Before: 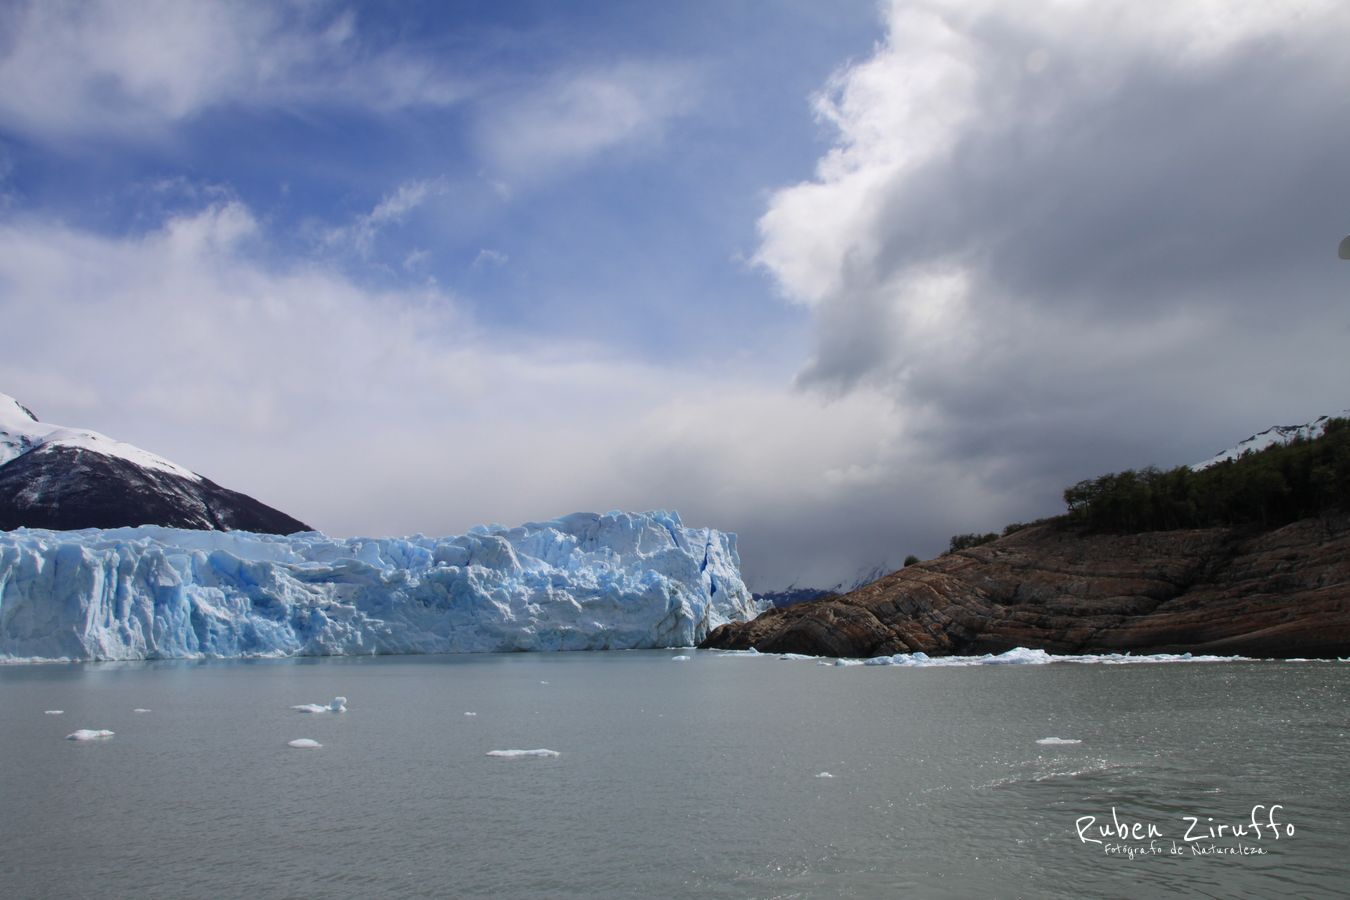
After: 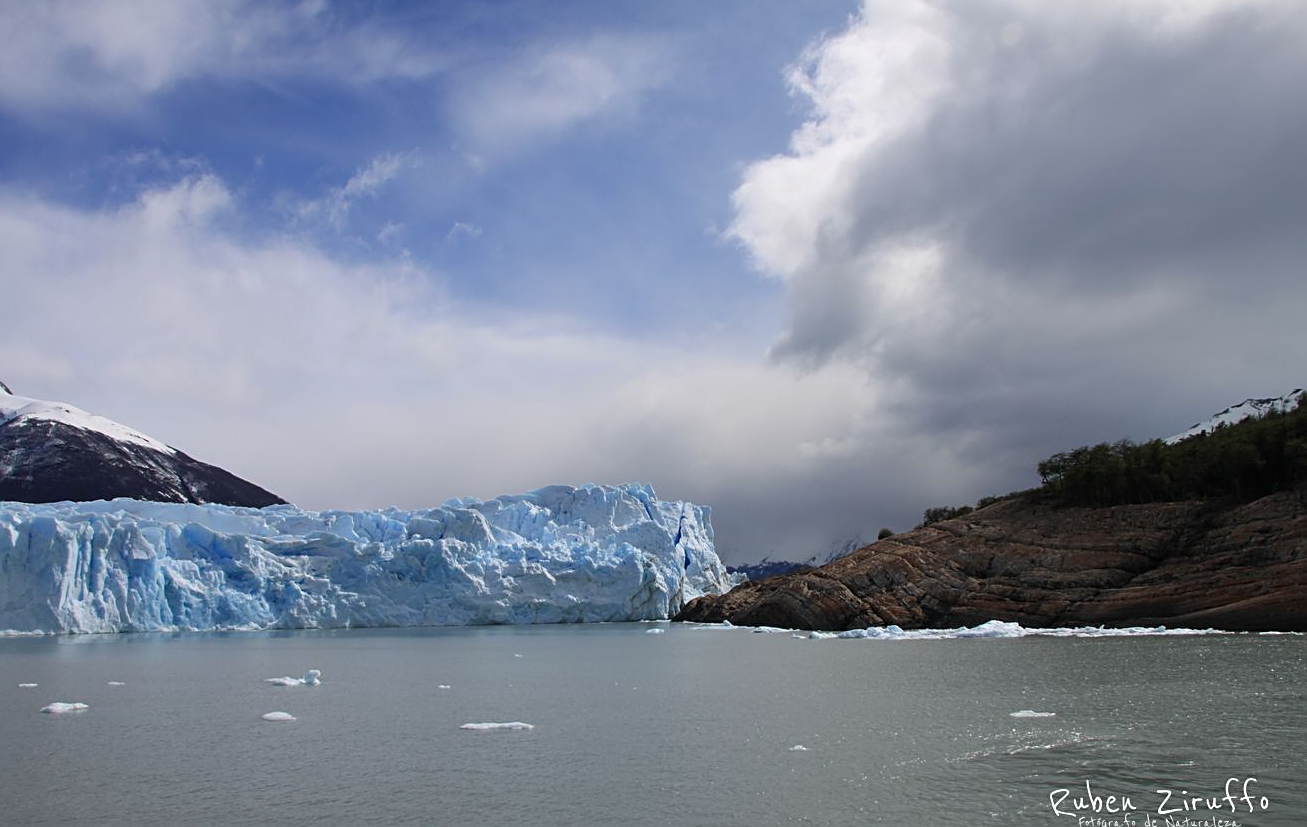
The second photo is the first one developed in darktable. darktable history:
crop: left 1.971%, top 3.048%, right 1.155%, bottom 4.968%
sharpen: amount 0.493
